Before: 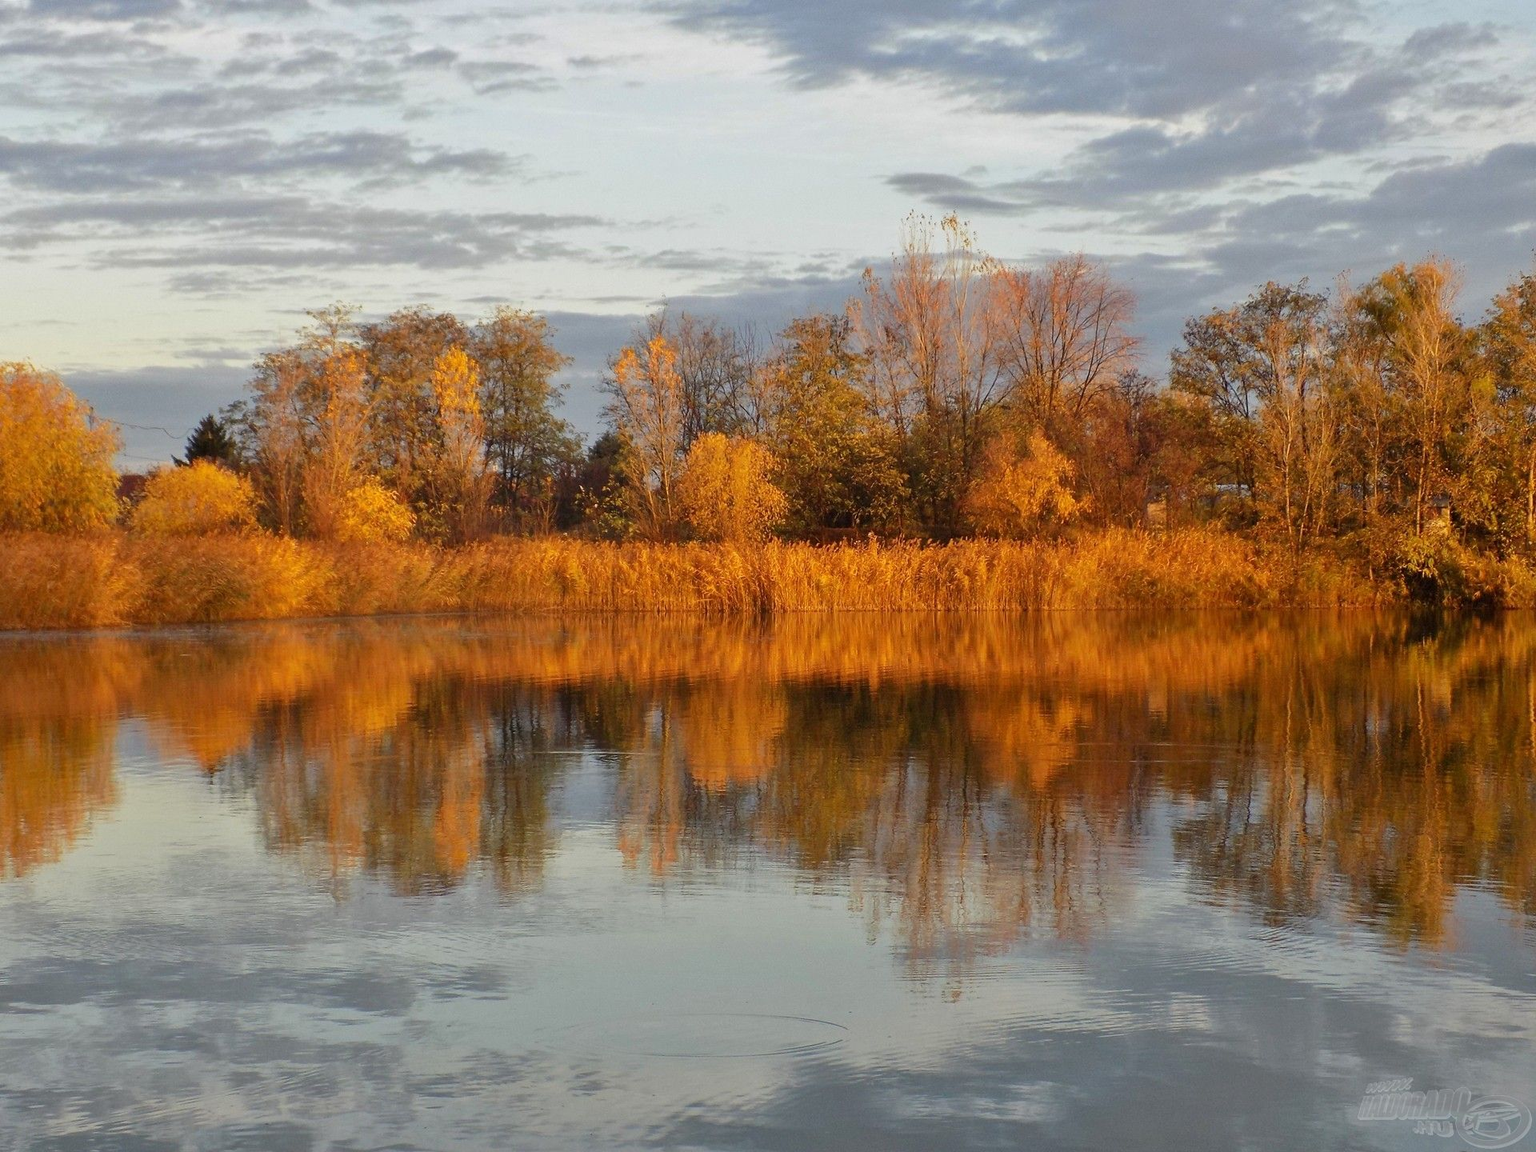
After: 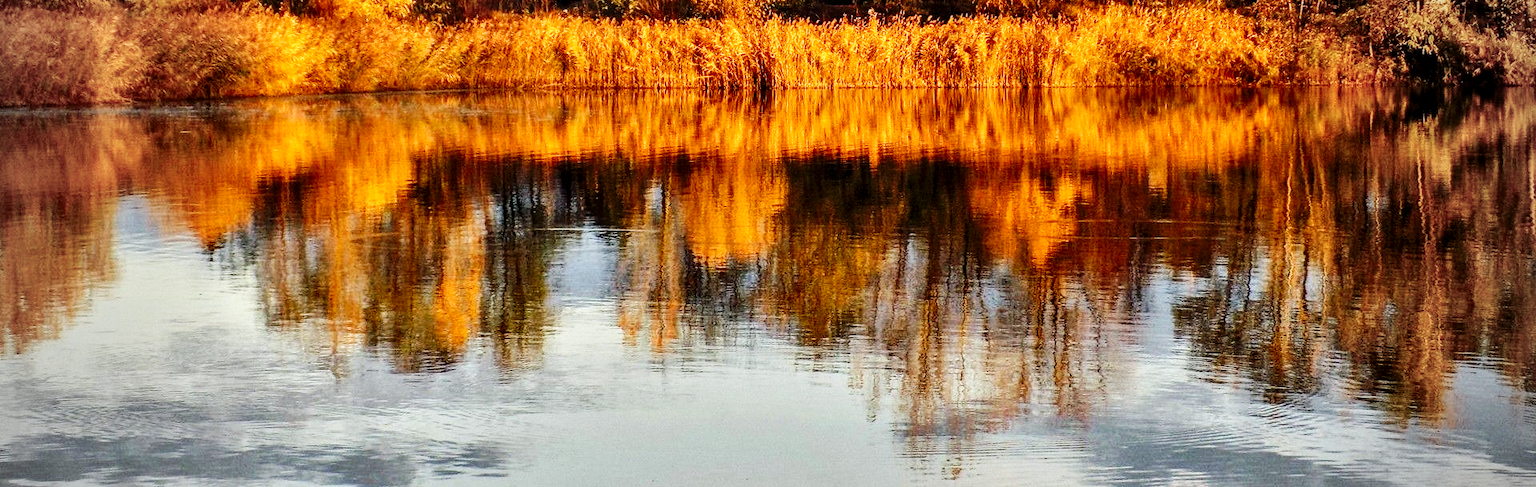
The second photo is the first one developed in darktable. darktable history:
contrast equalizer: y [[0.6 ×6], [0.55 ×6], [0 ×6], [0 ×6], [0 ×6]]
crop: top 45.472%, bottom 12.172%
base curve: curves: ch0 [(0, 0) (0.036, 0.025) (0.121, 0.166) (0.206, 0.329) (0.605, 0.79) (1, 1)], preserve colors none
contrast brightness saturation: contrast 0.152, brightness 0.044
exposure: exposure -0.07 EV, compensate highlight preservation false
local contrast: on, module defaults
vignetting: fall-off start 67.29%, width/height ratio 1.013
